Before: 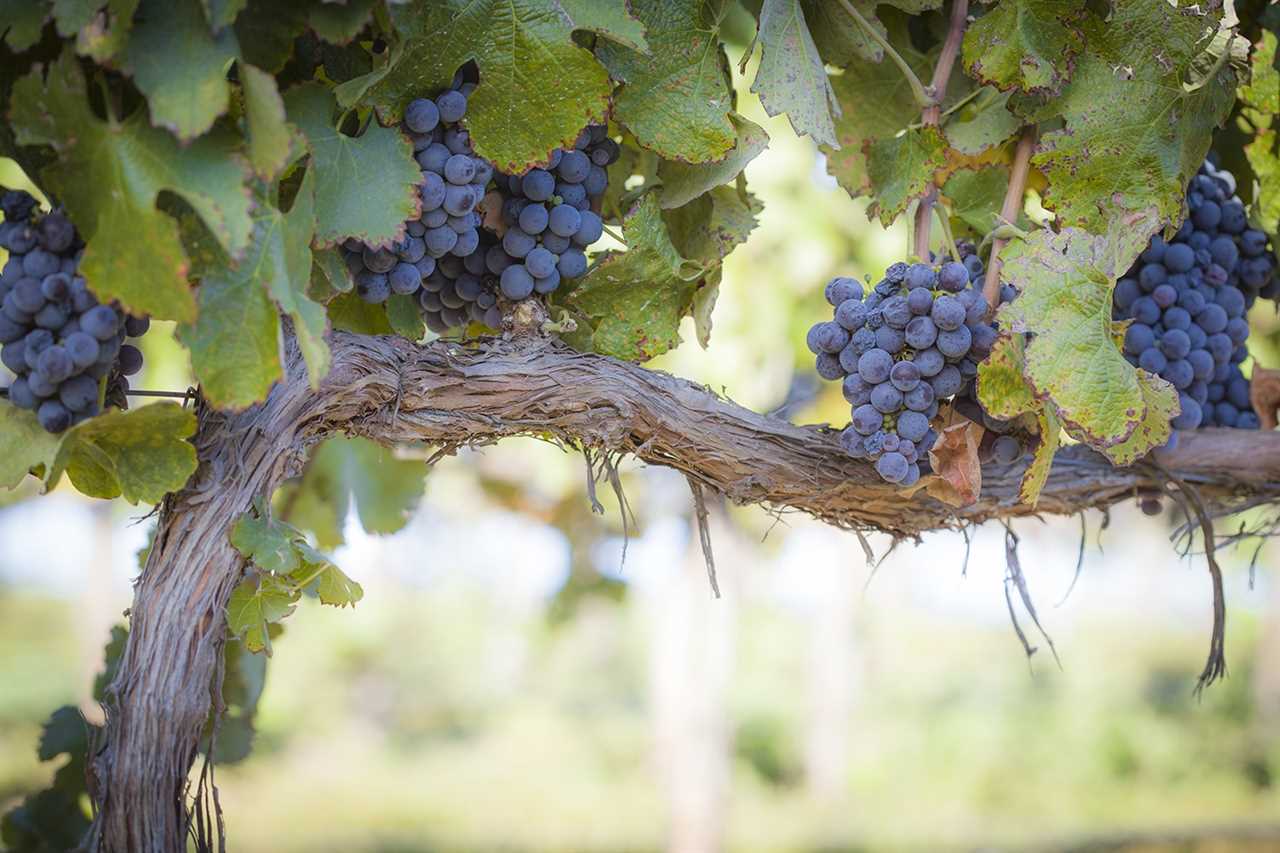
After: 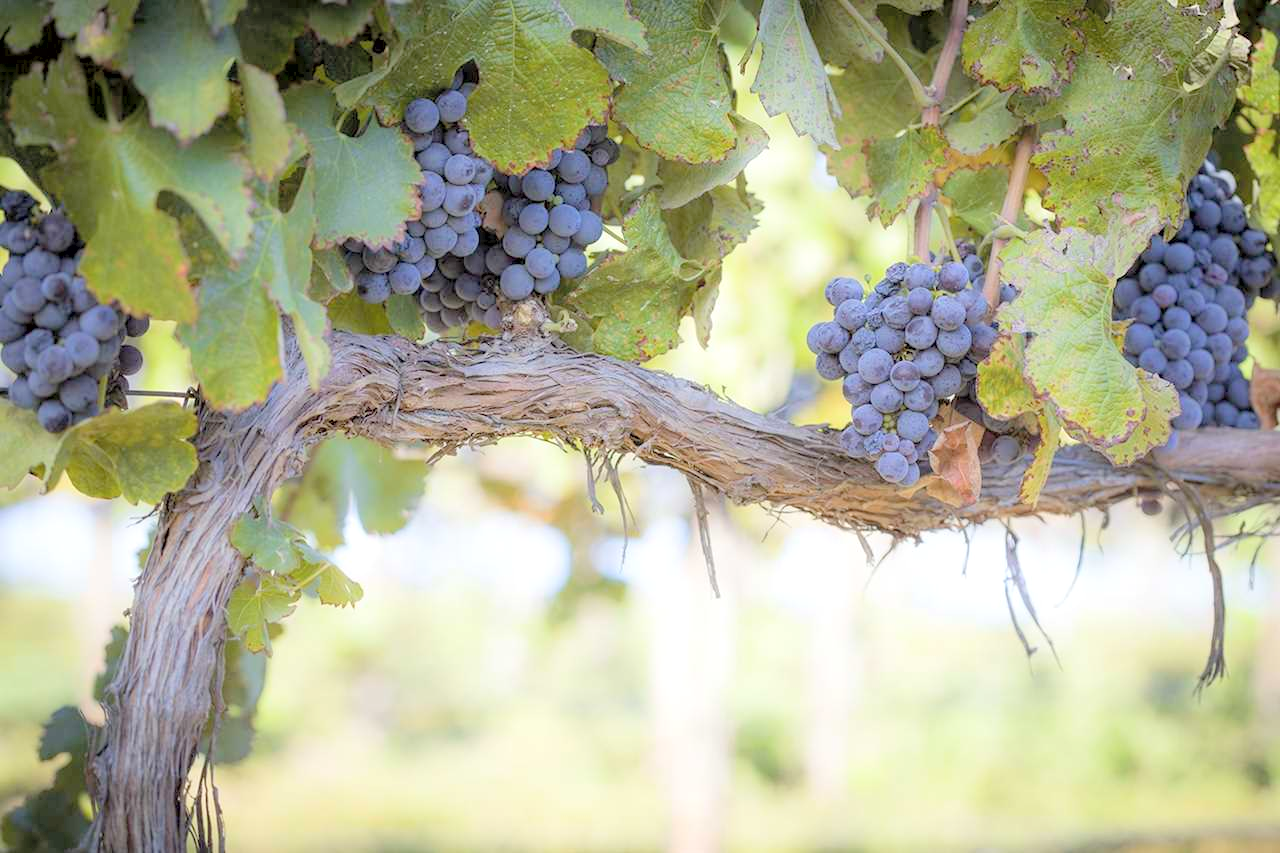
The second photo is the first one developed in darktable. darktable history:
exposure: black level correction 0.007, exposure 0.098 EV, compensate highlight preservation false
contrast brightness saturation: brightness 0.284
